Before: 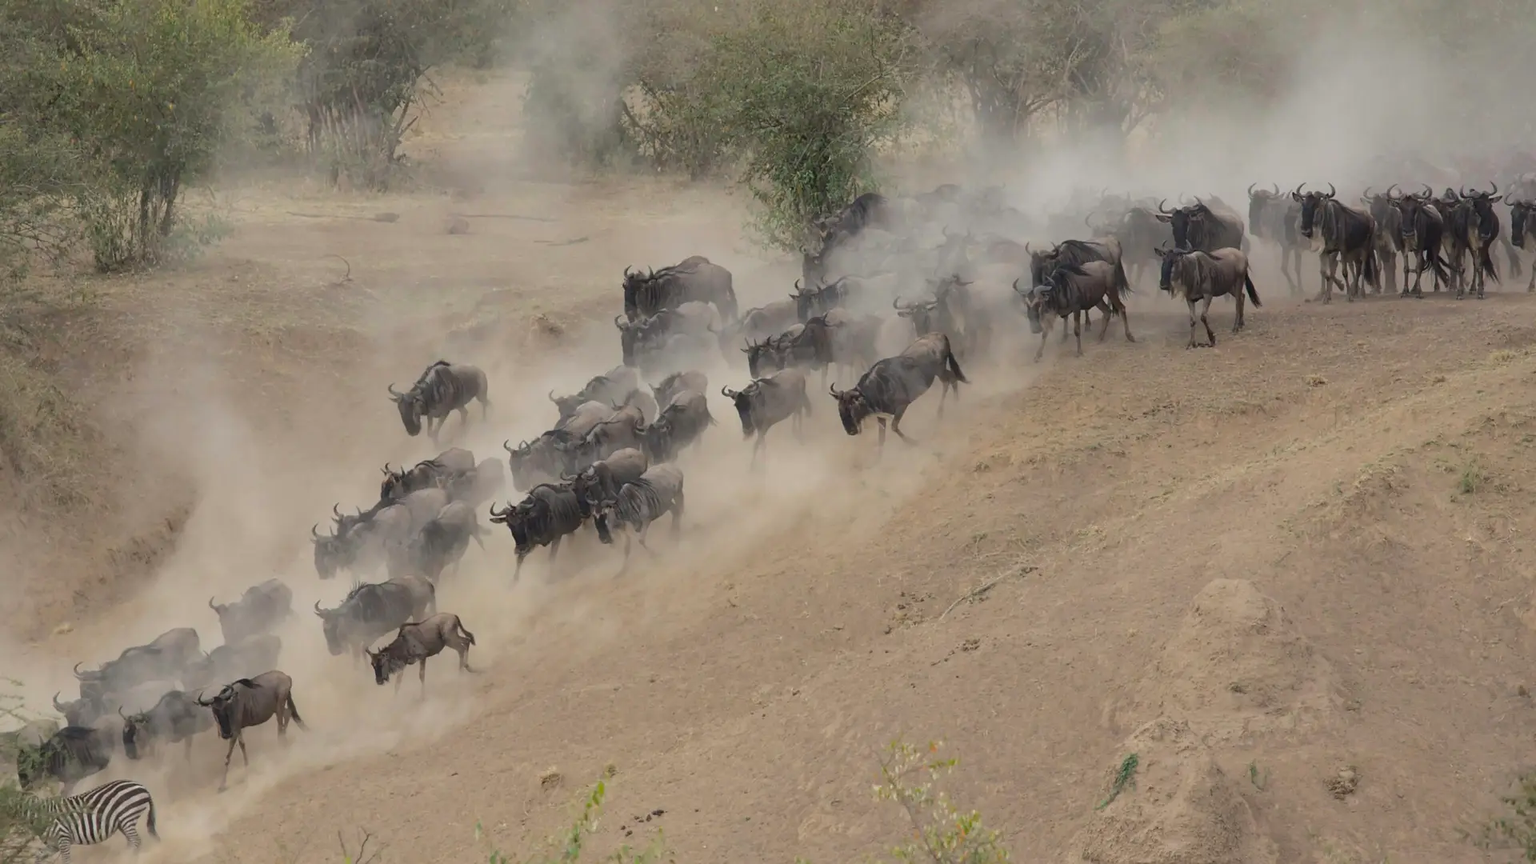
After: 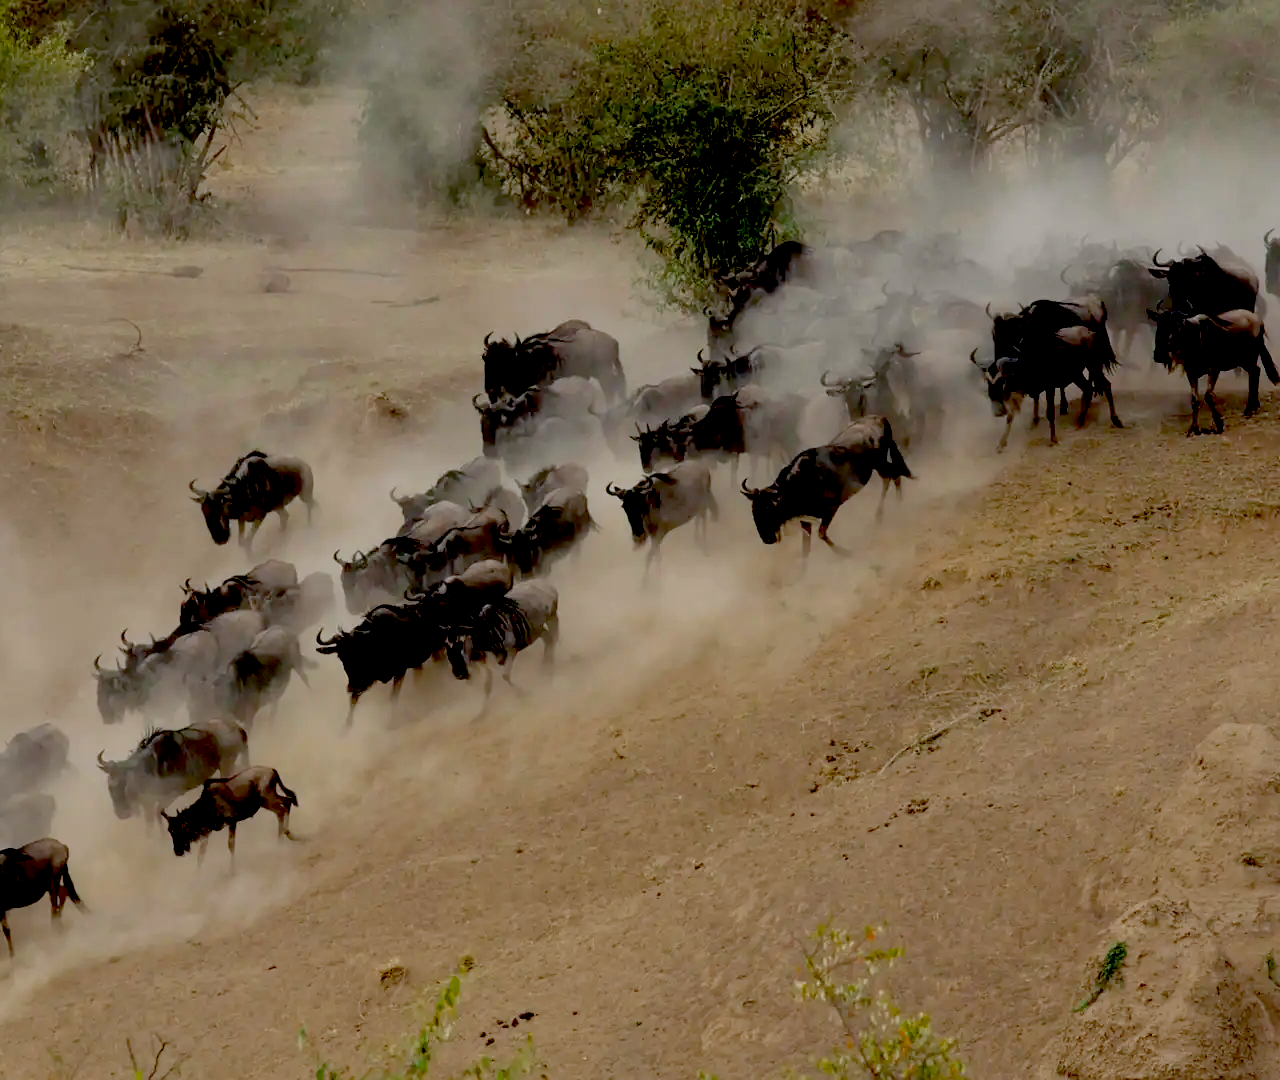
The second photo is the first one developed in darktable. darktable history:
crop and rotate: left 15.446%, right 17.836%
rotate and perspective: crop left 0, crop top 0
exposure: black level correction 0.1, exposure -0.092 EV, compensate highlight preservation false
